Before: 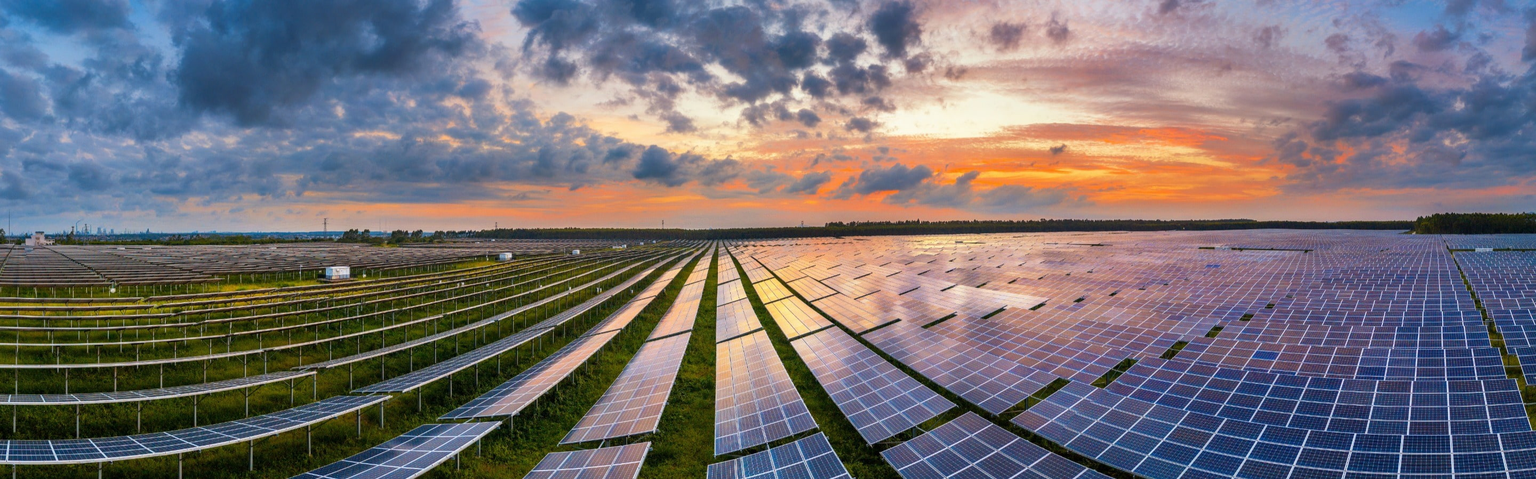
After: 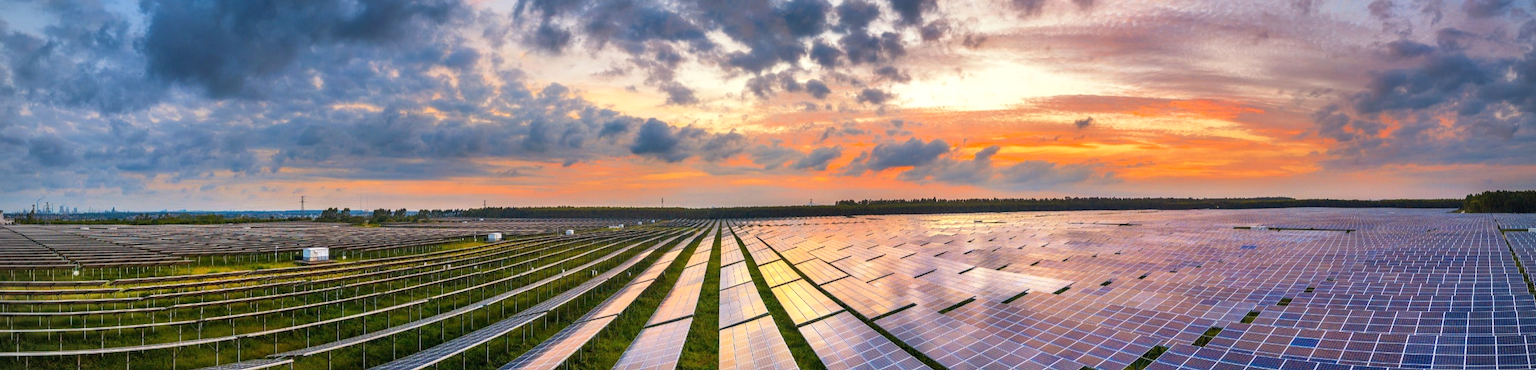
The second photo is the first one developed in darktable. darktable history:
exposure: exposure 0.2 EV, compensate highlight preservation false
vignetting: dithering 8-bit output, unbound false
crop: left 2.737%, top 7.287%, right 3.421%, bottom 20.179%
